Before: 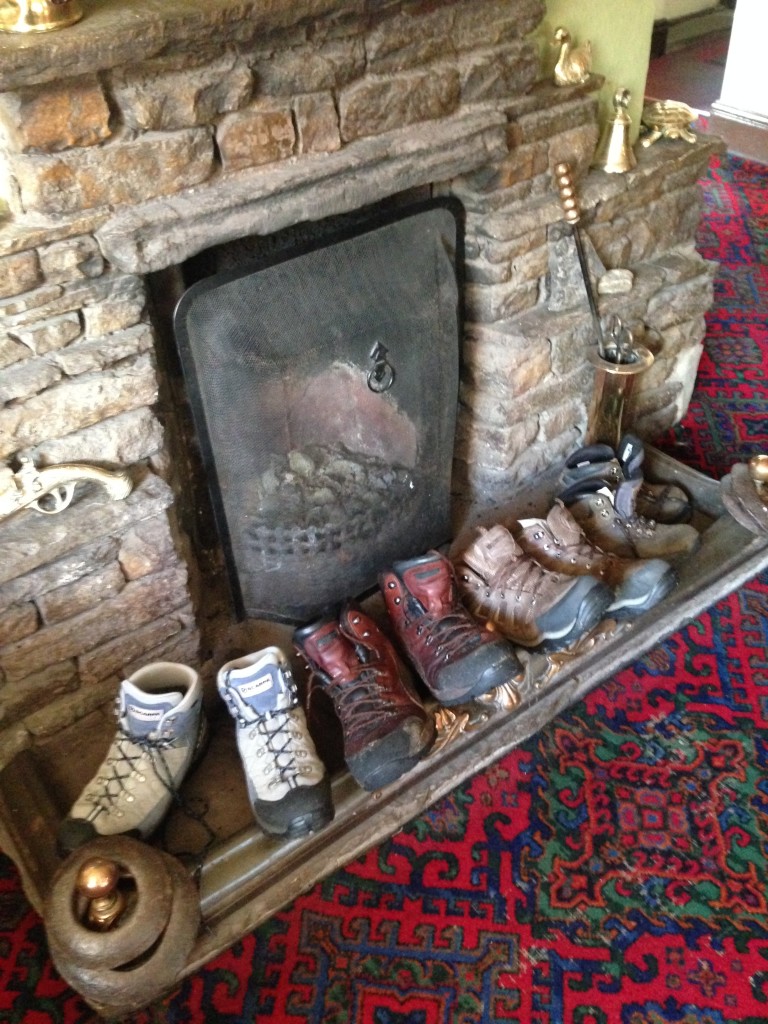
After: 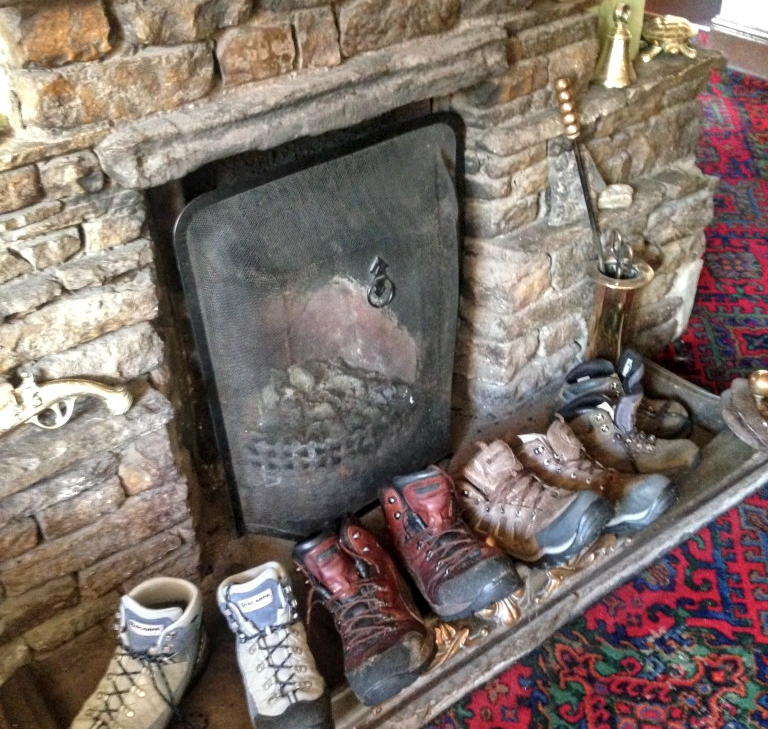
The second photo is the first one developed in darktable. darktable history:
local contrast: on, module defaults
crop and rotate: top 8.371%, bottom 20.397%
shadows and highlights: soften with gaussian
